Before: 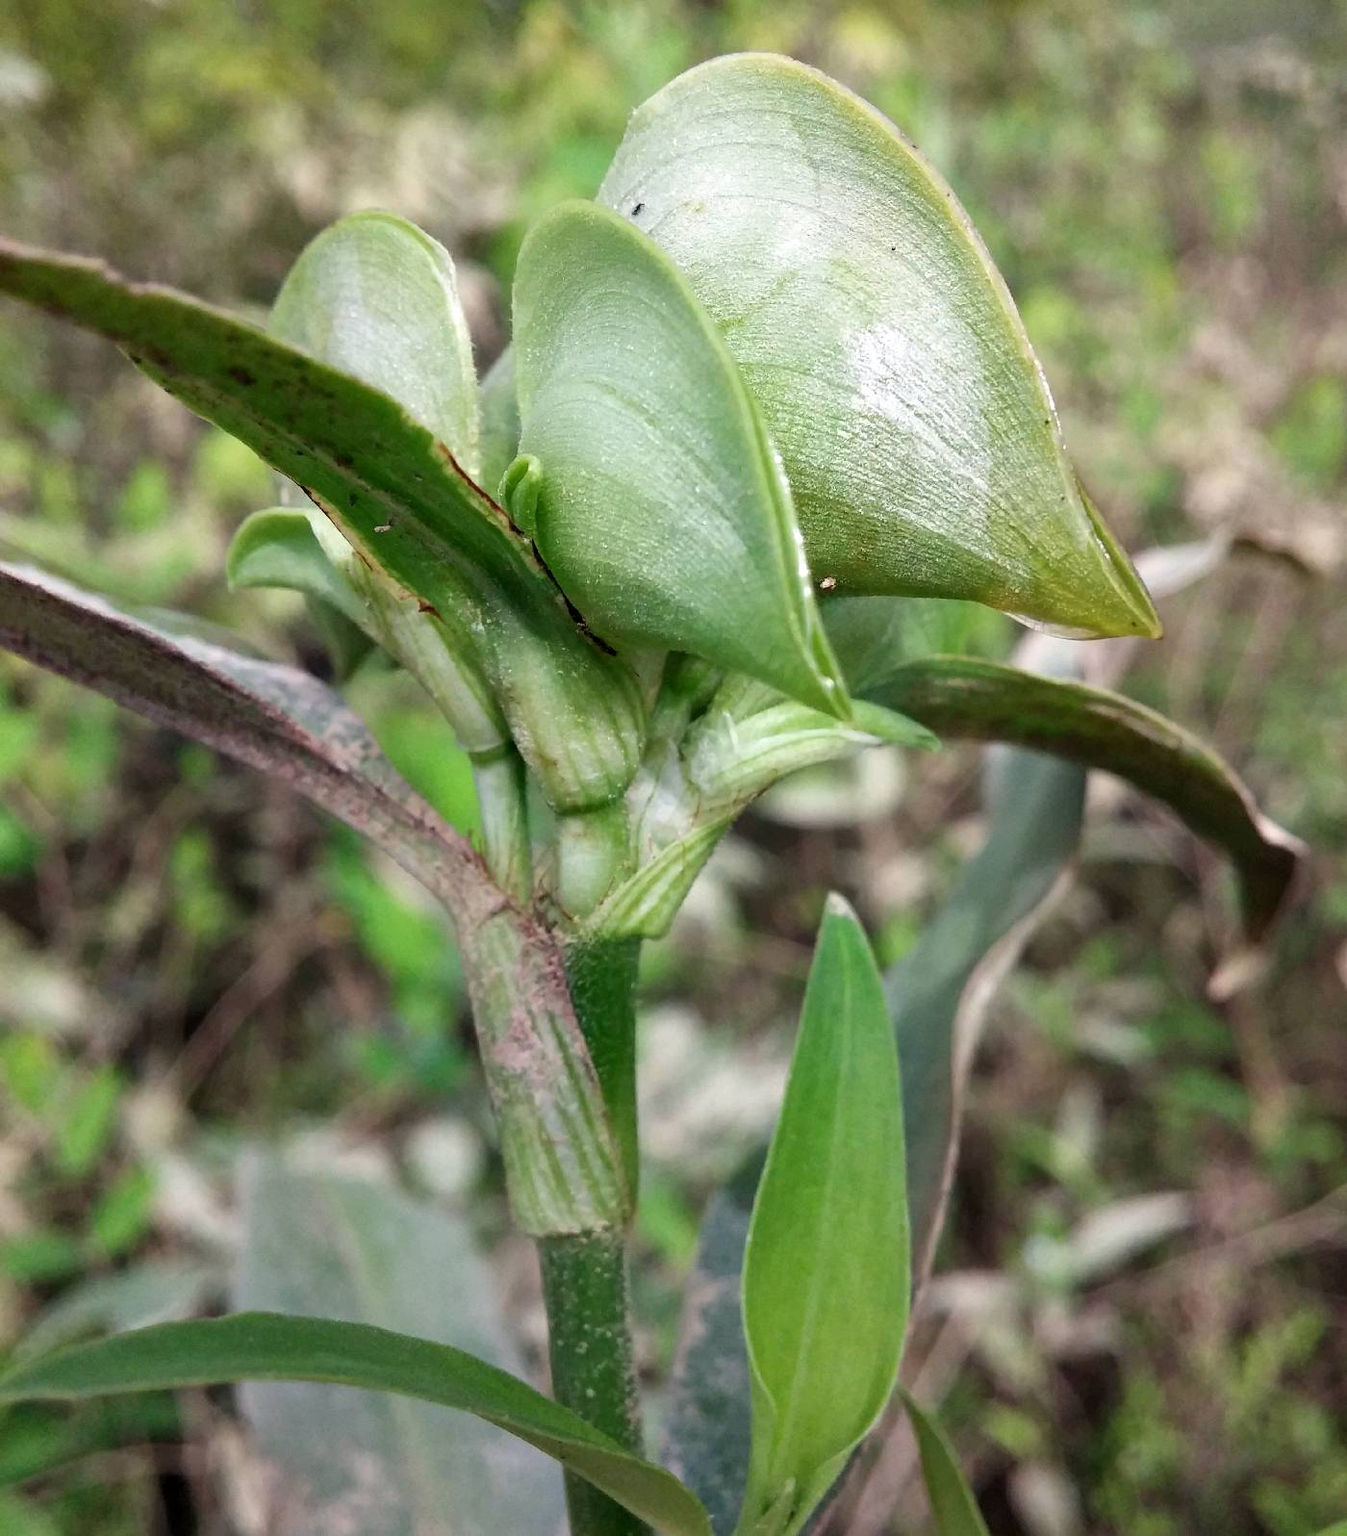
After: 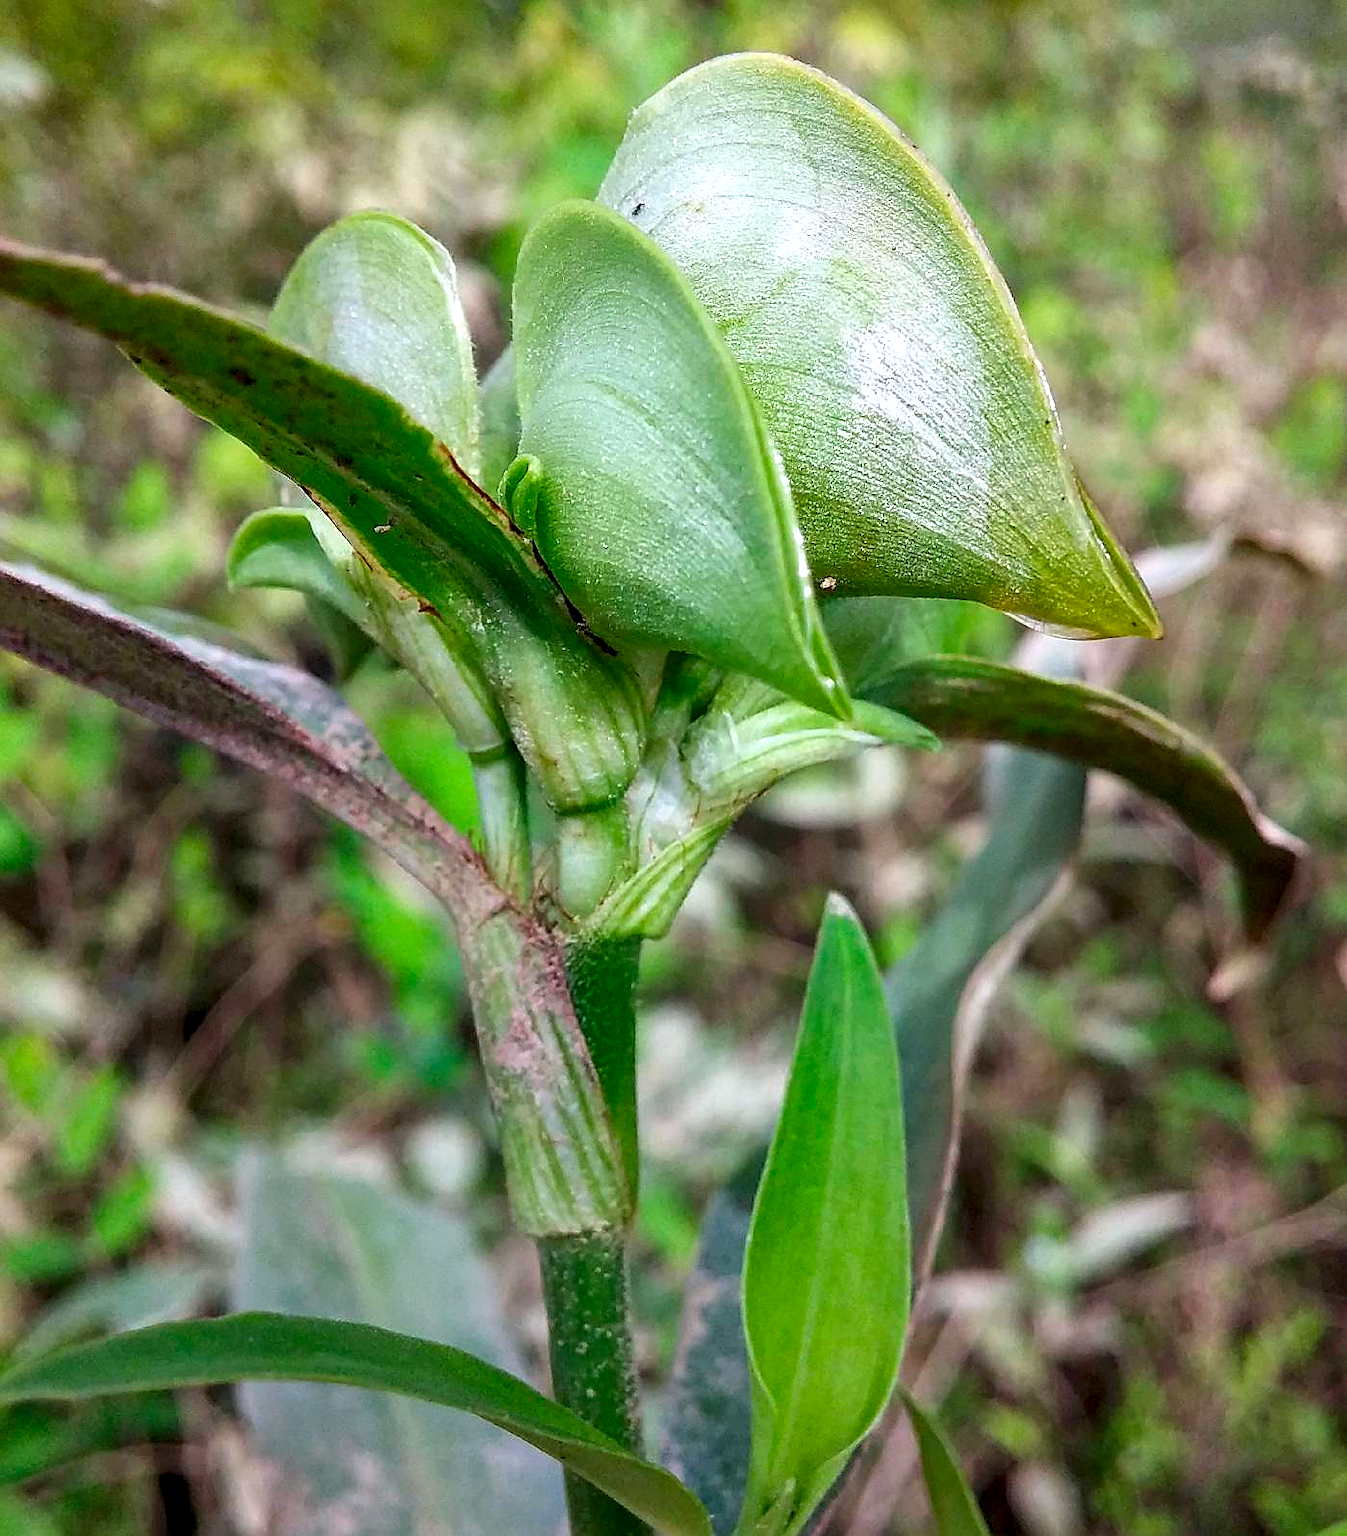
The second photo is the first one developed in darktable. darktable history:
color correction: highlights a* -0.808, highlights b* -8.17
local contrast: on, module defaults
contrast brightness saturation: saturation 0.482
sharpen: radius 1.357, amount 1.259, threshold 0.609
